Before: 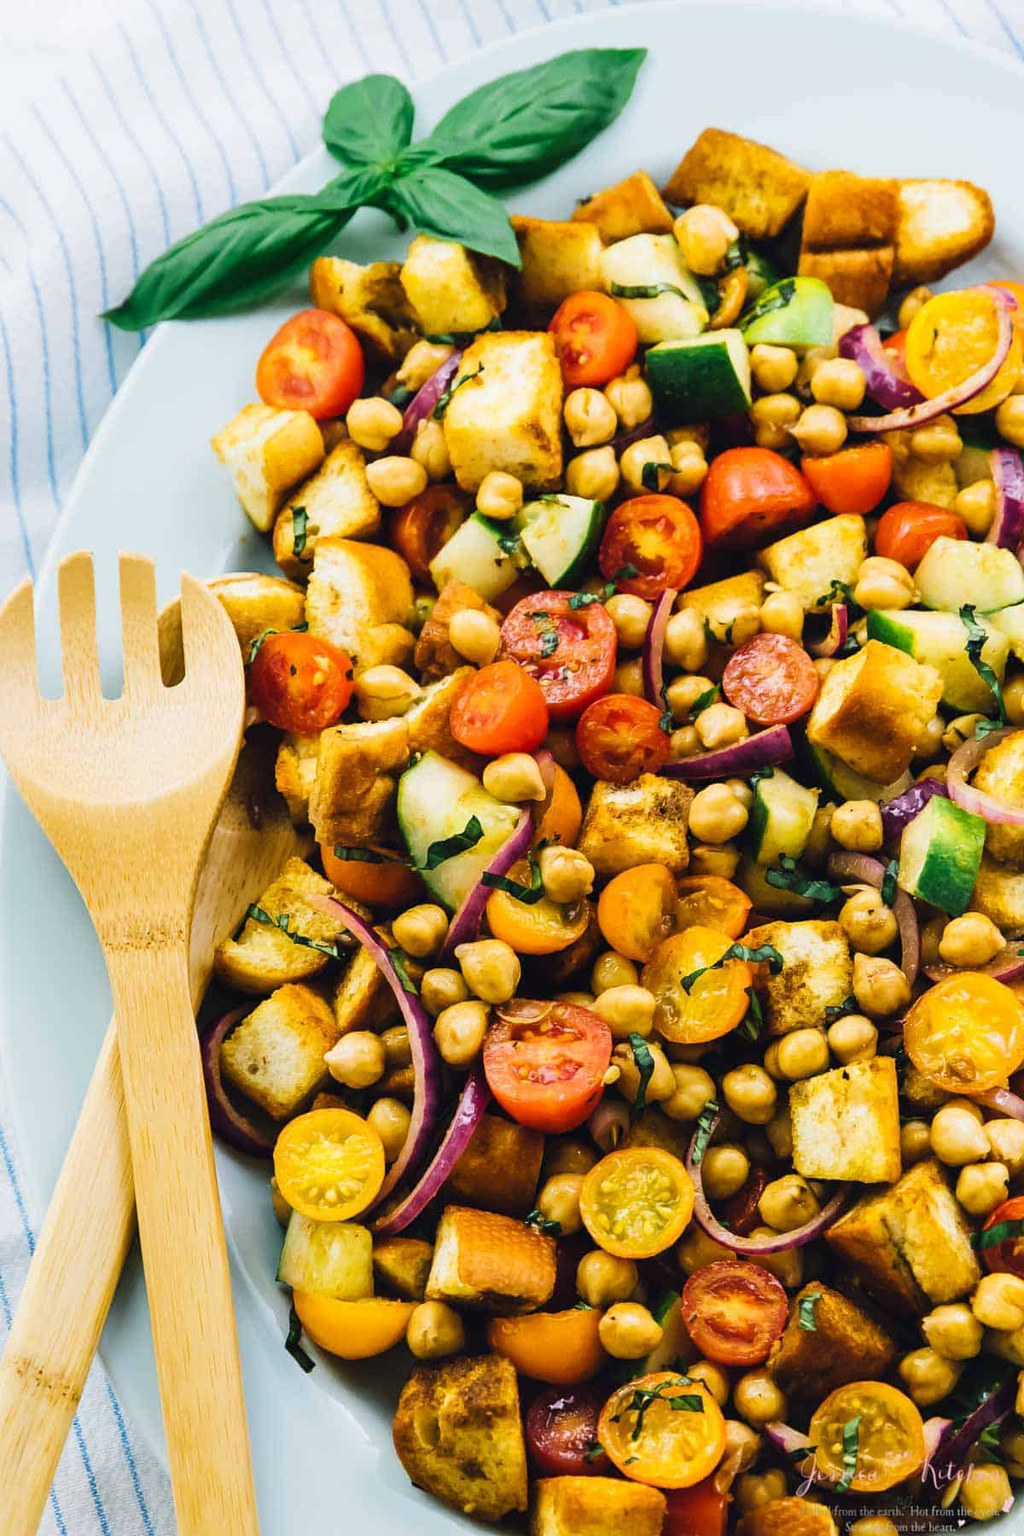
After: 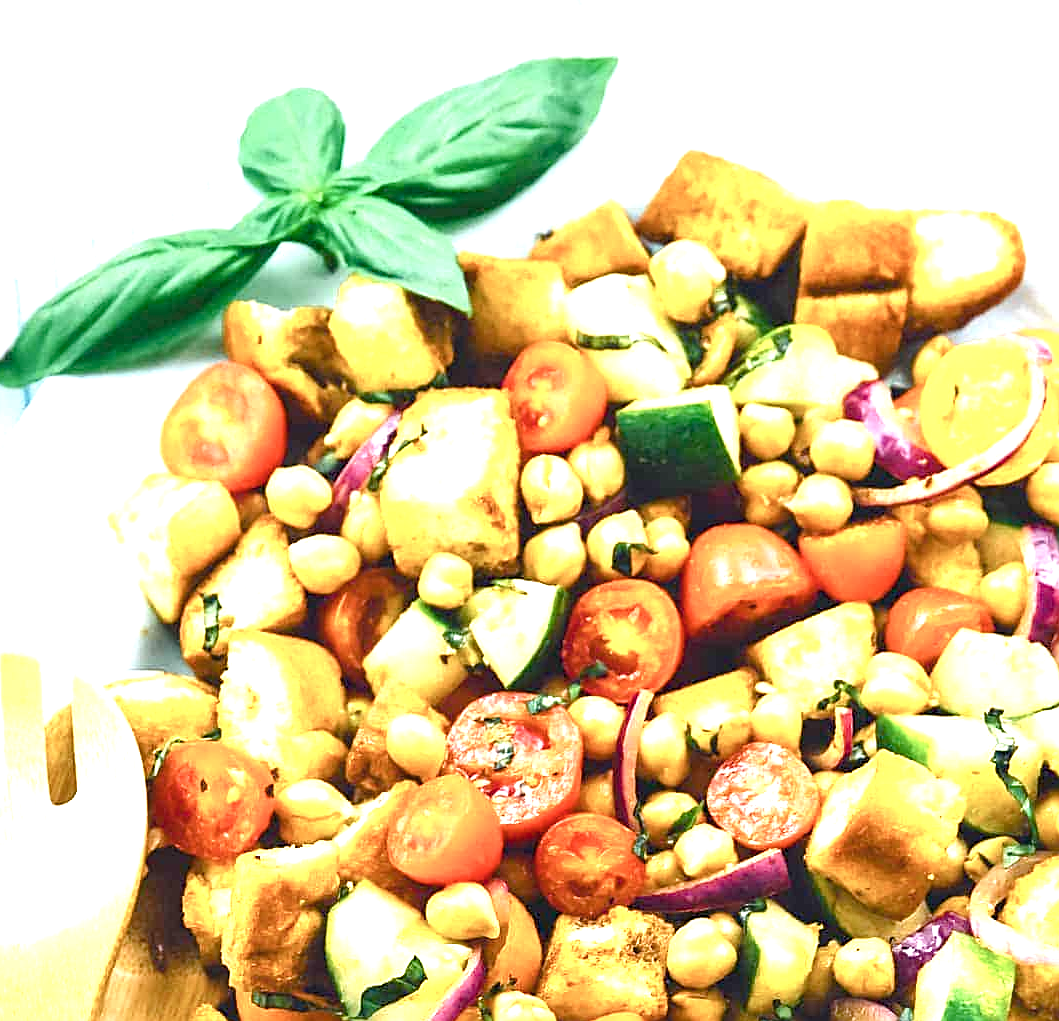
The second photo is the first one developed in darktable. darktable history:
exposure: black level correction 0, exposure 1.565 EV, compensate highlight preservation false
crop and rotate: left 11.674%, bottom 43.239%
contrast brightness saturation: saturation -0.162
sharpen: on, module defaults
tone equalizer: on, module defaults
color balance rgb: perceptual saturation grading › global saturation 20%, perceptual saturation grading › highlights -25.376%, perceptual saturation grading › shadows 24.755%, contrast -10.25%
